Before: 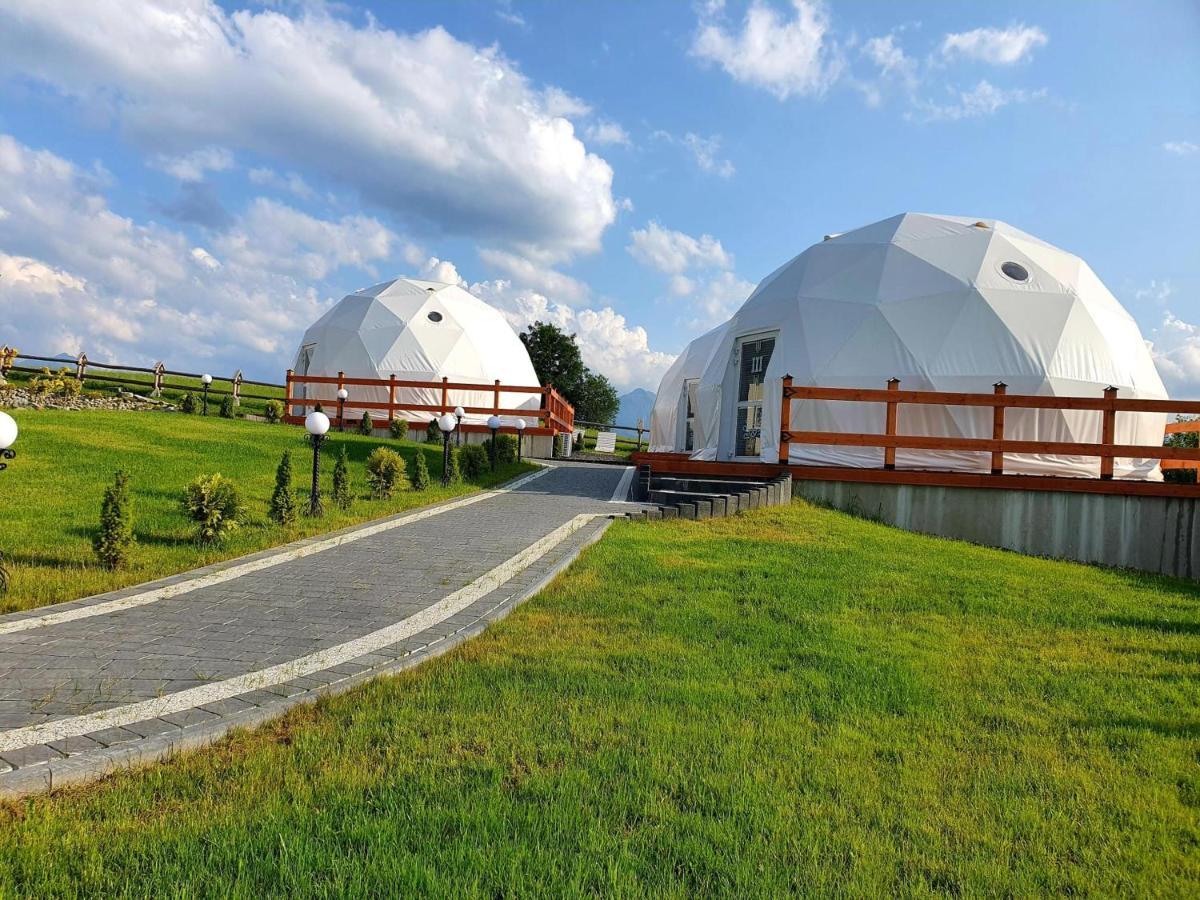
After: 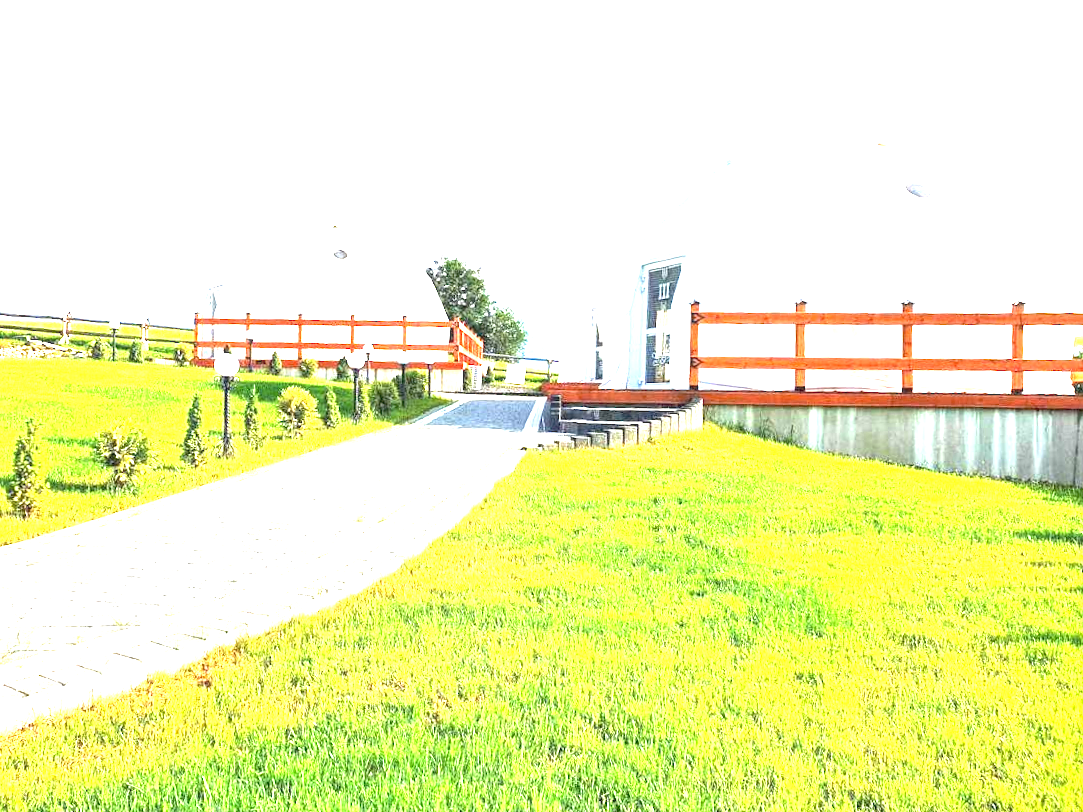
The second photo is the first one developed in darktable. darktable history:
white balance: red 1, blue 1
contrast brightness saturation: contrast 0.05, brightness 0.06, saturation 0.01
exposure: exposure 3 EV, compensate highlight preservation false
local contrast: detail 130%
crop and rotate: angle 1.96°, left 5.673%, top 5.673%
